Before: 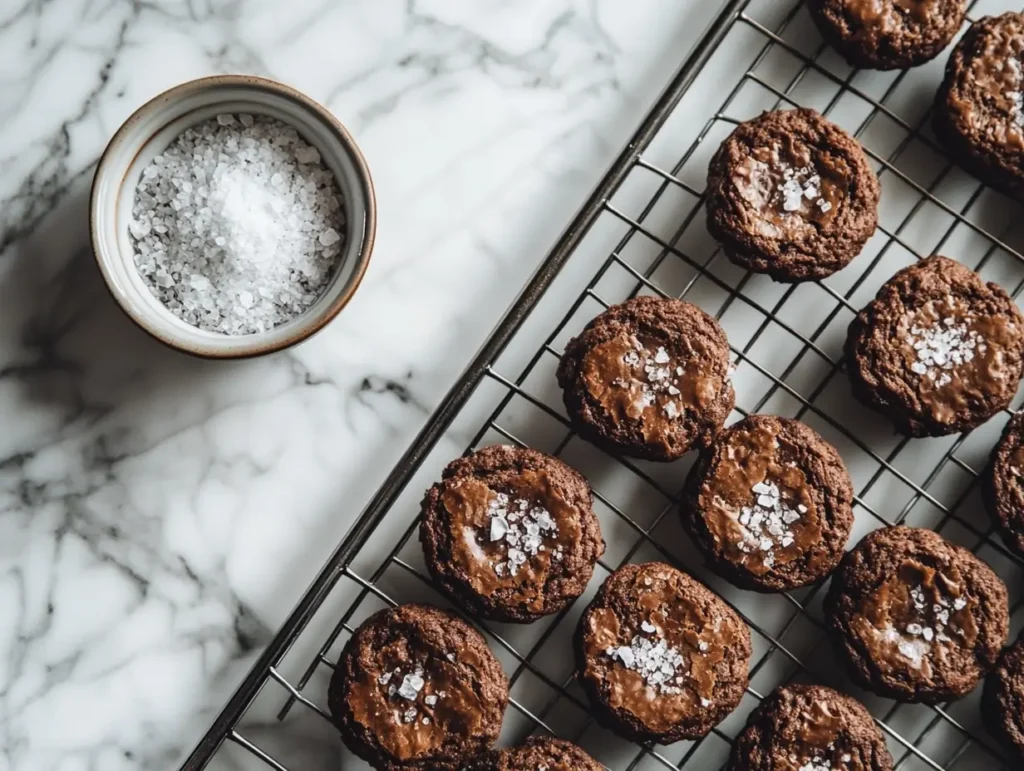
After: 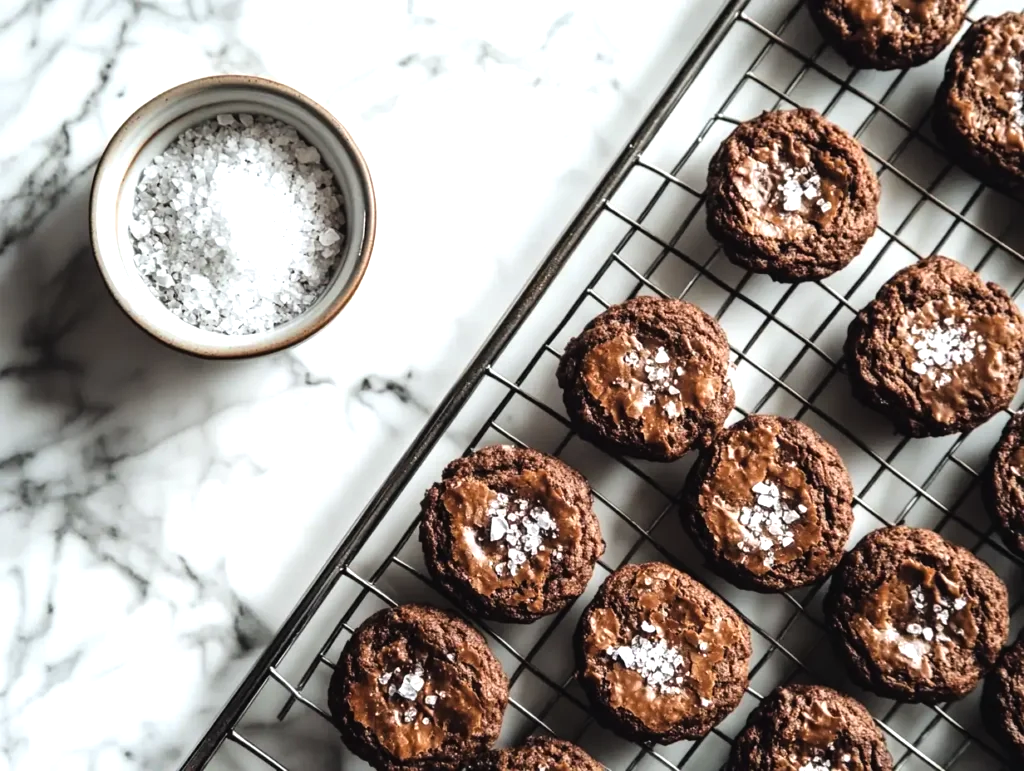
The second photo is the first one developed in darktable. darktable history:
tone equalizer: -8 EV -0.717 EV, -7 EV -0.729 EV, -6 EV -0.584 EV, -5 EV -0.413 EV, -3 EV 0.401 EV, -2 EV 0.6 EV, -1 EV 0.689 EV, +0 EV 0.739 EV
